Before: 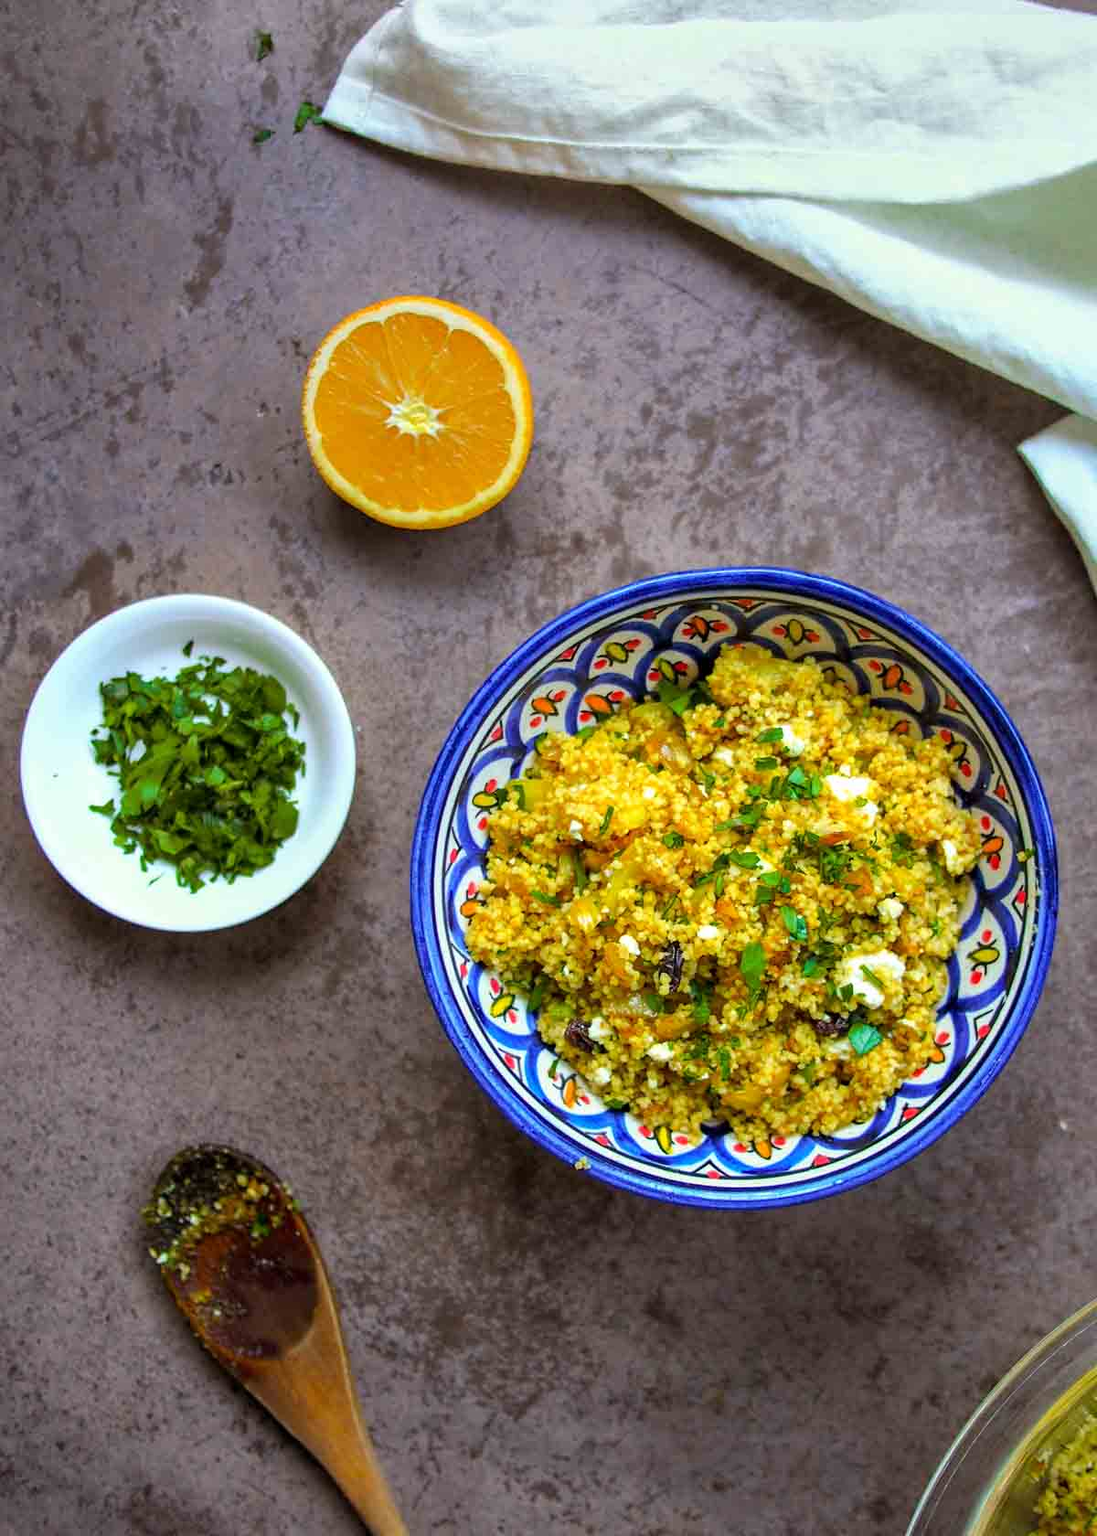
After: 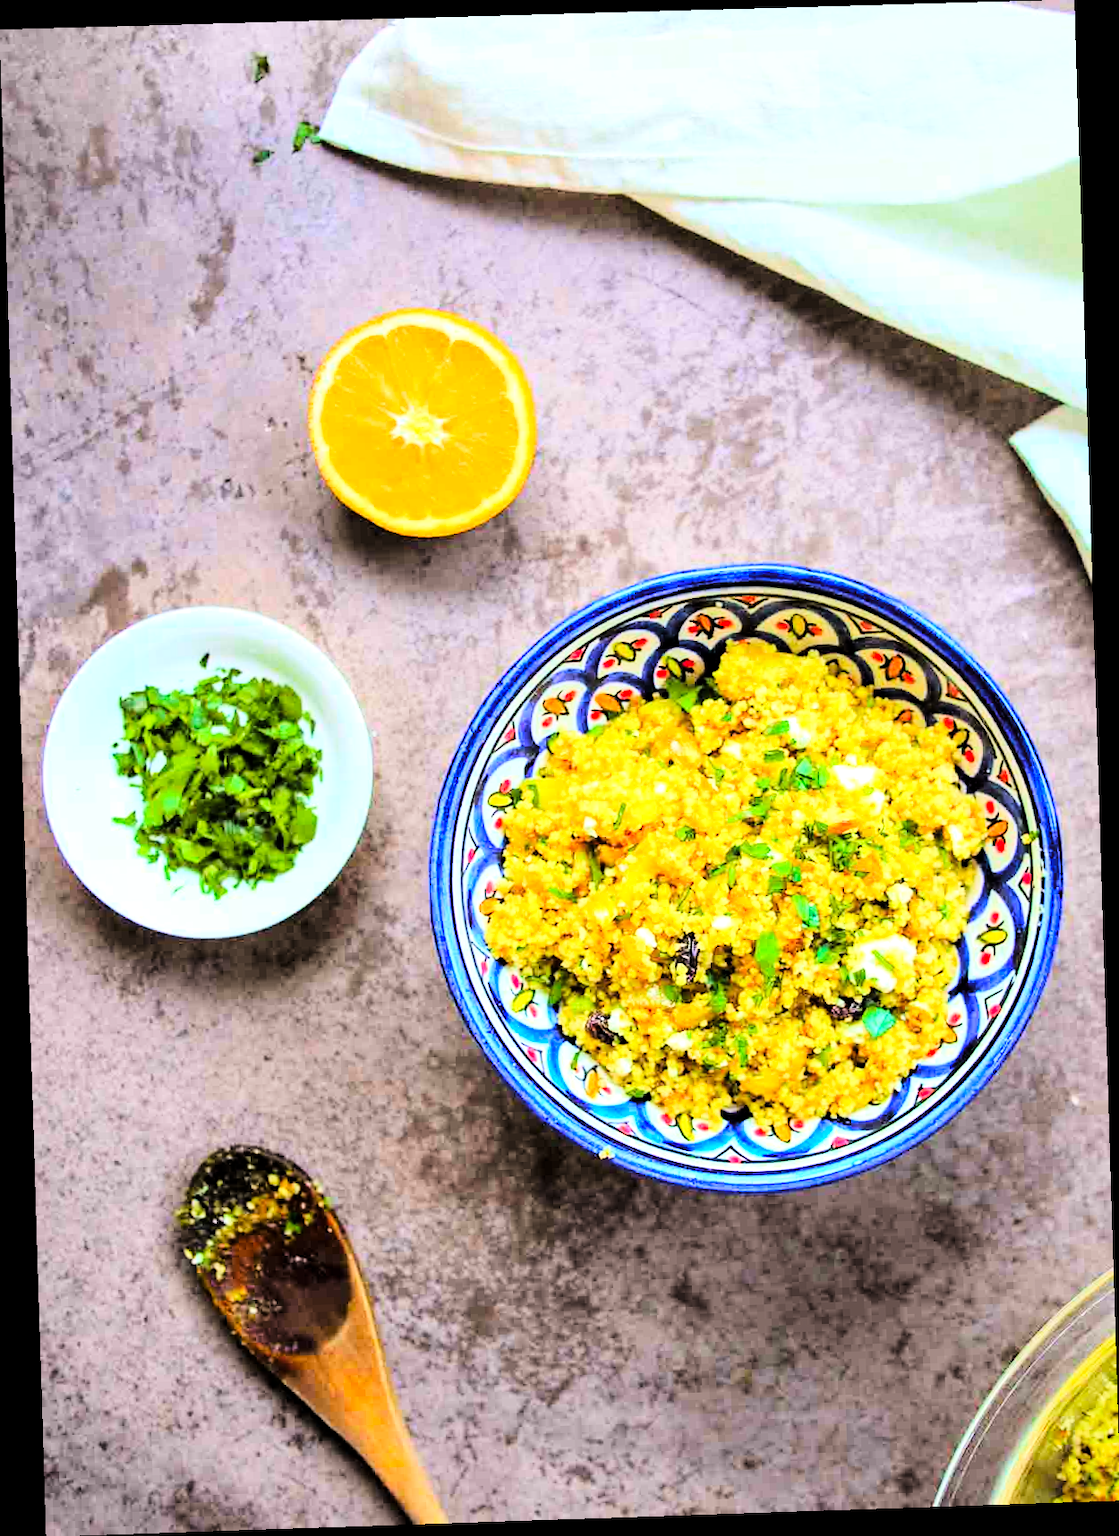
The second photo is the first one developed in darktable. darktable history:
rotate and perspective: rotation -1.77°, lens shift (horizontal) 0.004, automatic cropping off
exposure: black level correction 0, exposure 0.5 EV, compensate exposure bias true, compensate highlight preservation false
tone curve: curves: ch0 [(0, 0) (0.004, 0) (0.133, 0.071) (0.325, 0.456) (0.832, 0.957) (1, 1)], color space Lab, linked channels, preserve colors none
